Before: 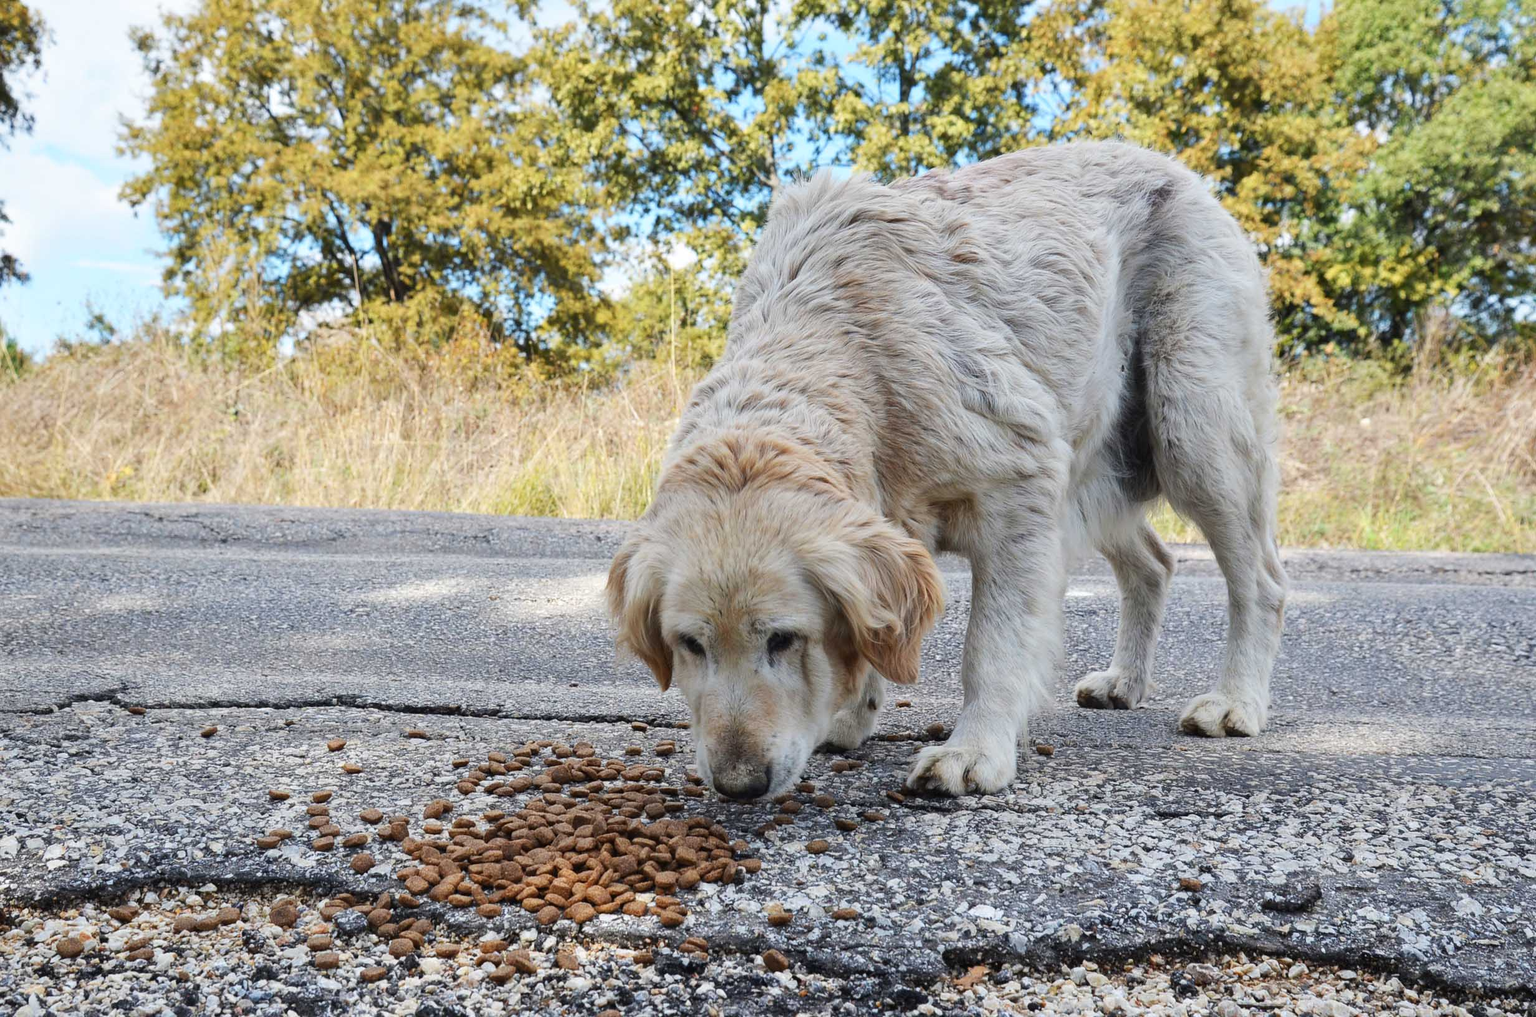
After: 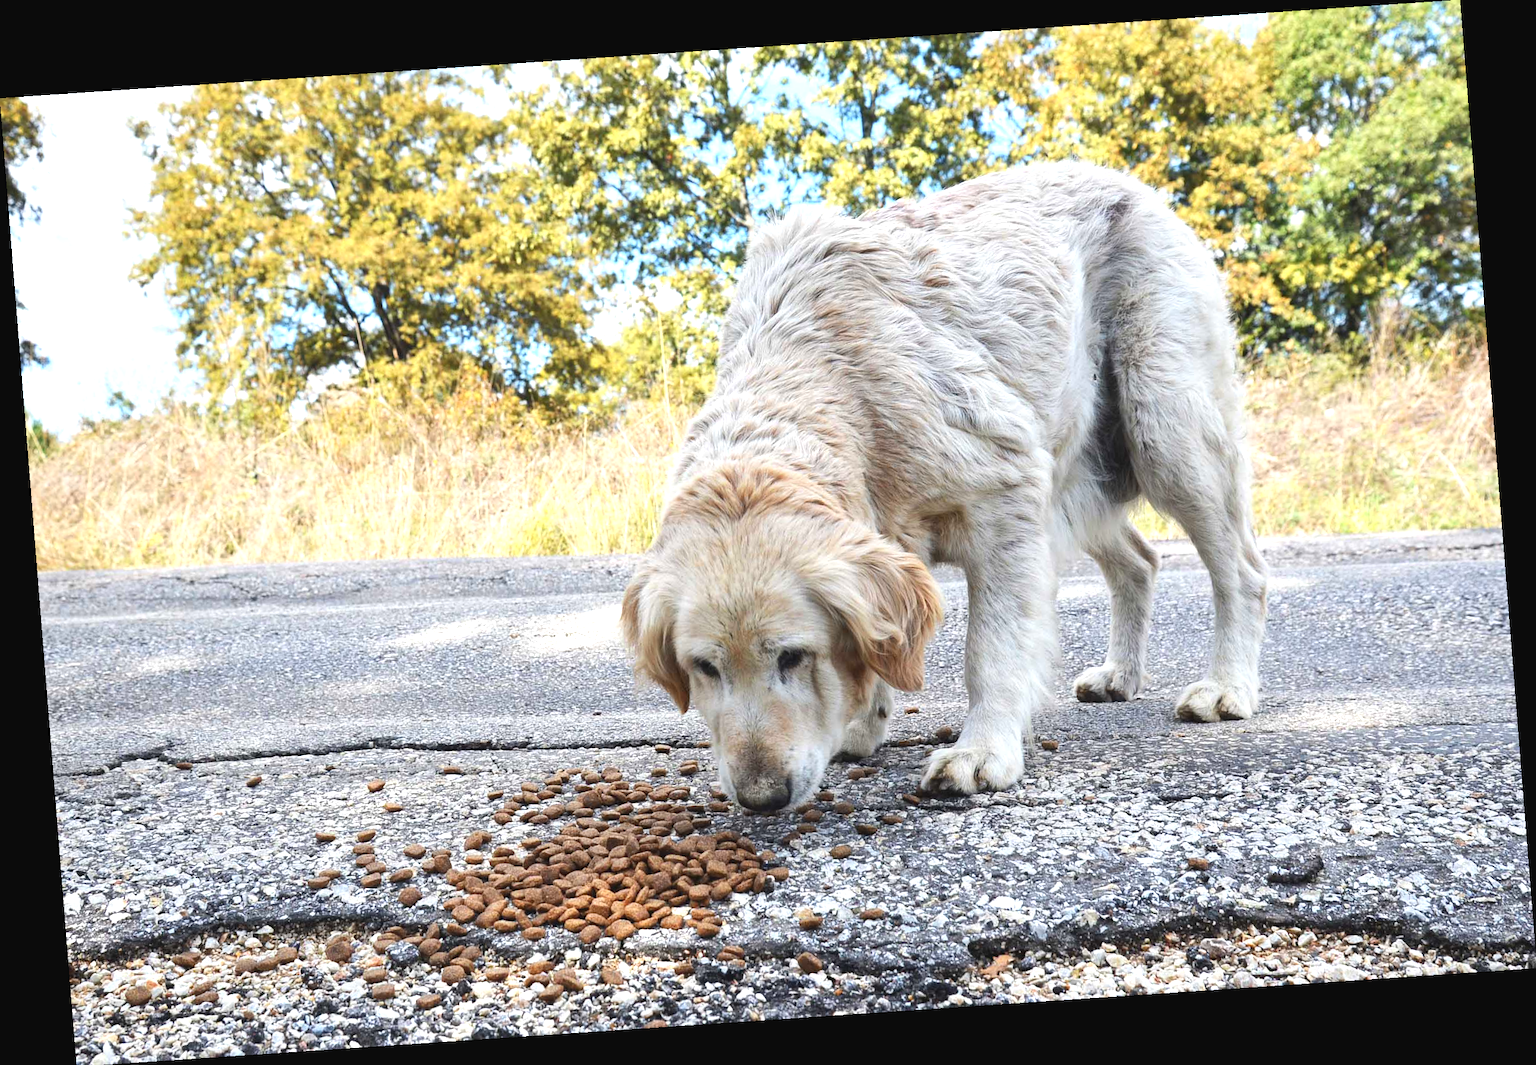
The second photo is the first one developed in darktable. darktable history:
rotate and perspective: rotation -4.2°, shear 0.006, automatic cropping off
exposure: black level correction -0.002, exposure 0.708 EV, compensate exposure bias true, compensate highlight preservation false
